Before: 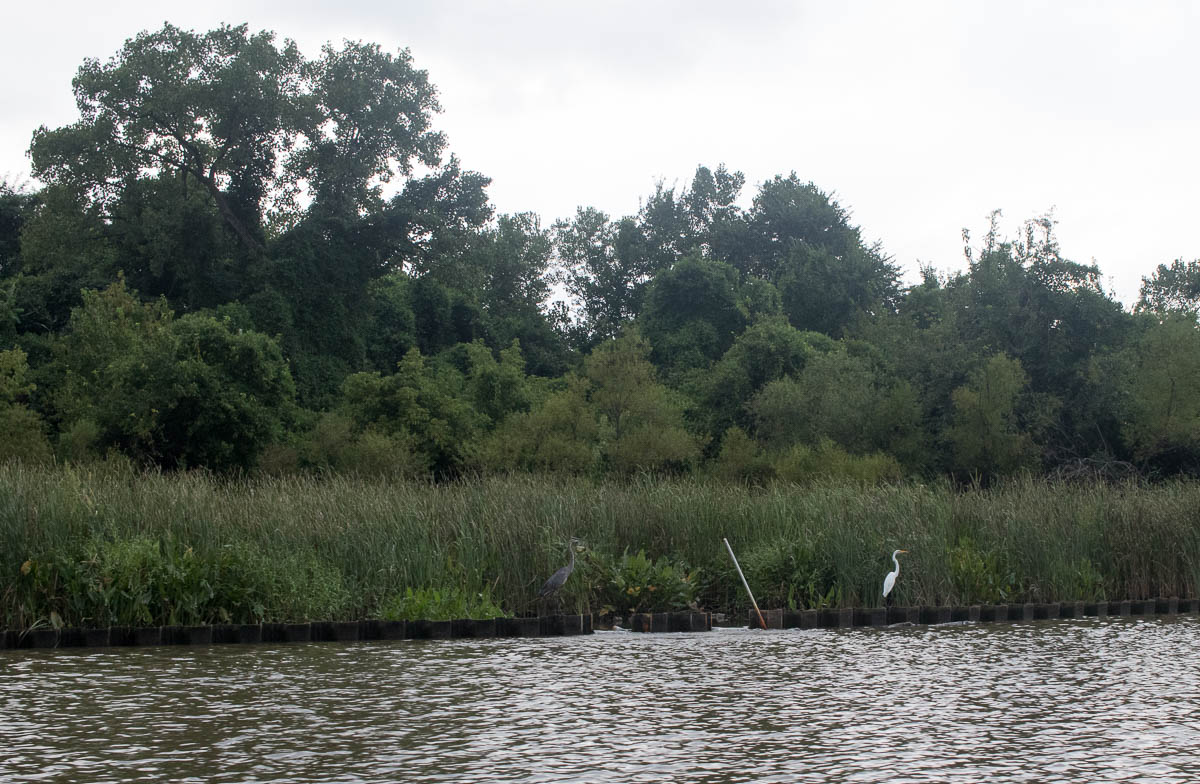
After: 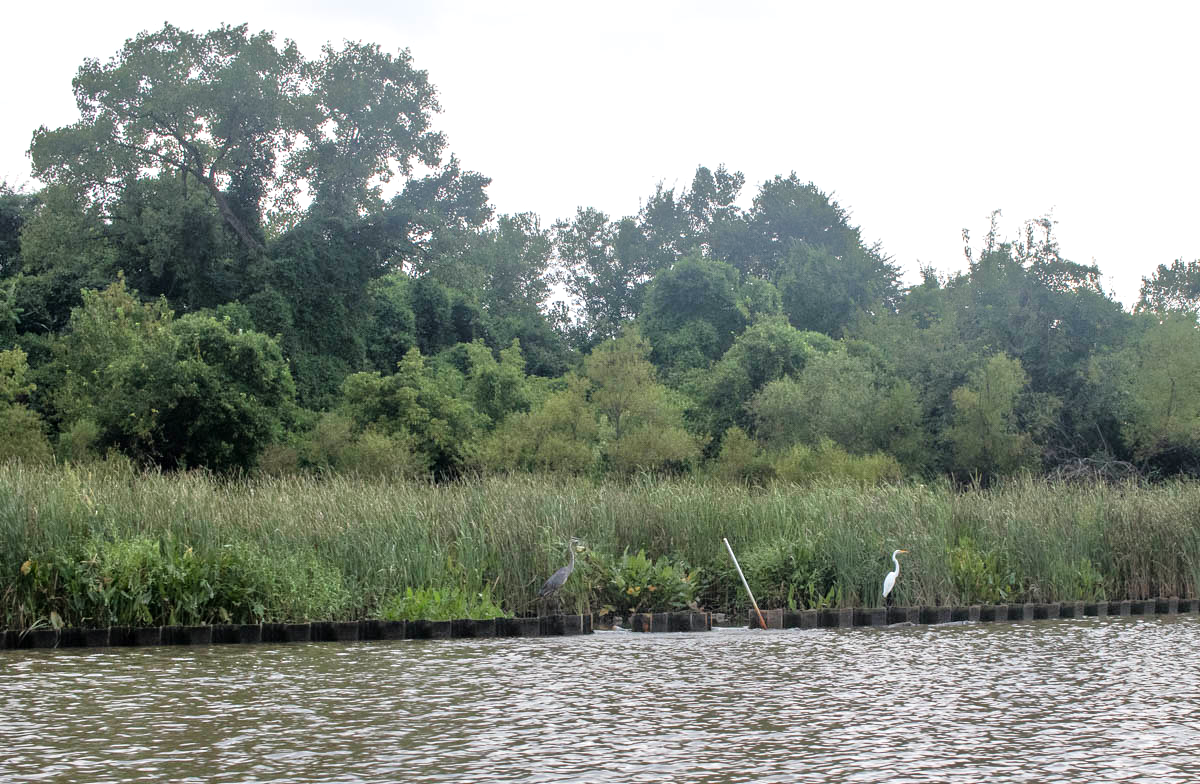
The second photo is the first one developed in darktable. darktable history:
exposure: exposure 0.2 EV, compensate highlight preservation false
tone equalizer: -7 EV 0.15 EV, -6 EV 0.6 EV, -5 EV 1.15 EV, -4 EV 1.33 EV, -3 EV 1.15 EV, -2 EV 0.6 EV, -1 EV 0.15 EV, mask exposure compensation -0.5 EV
